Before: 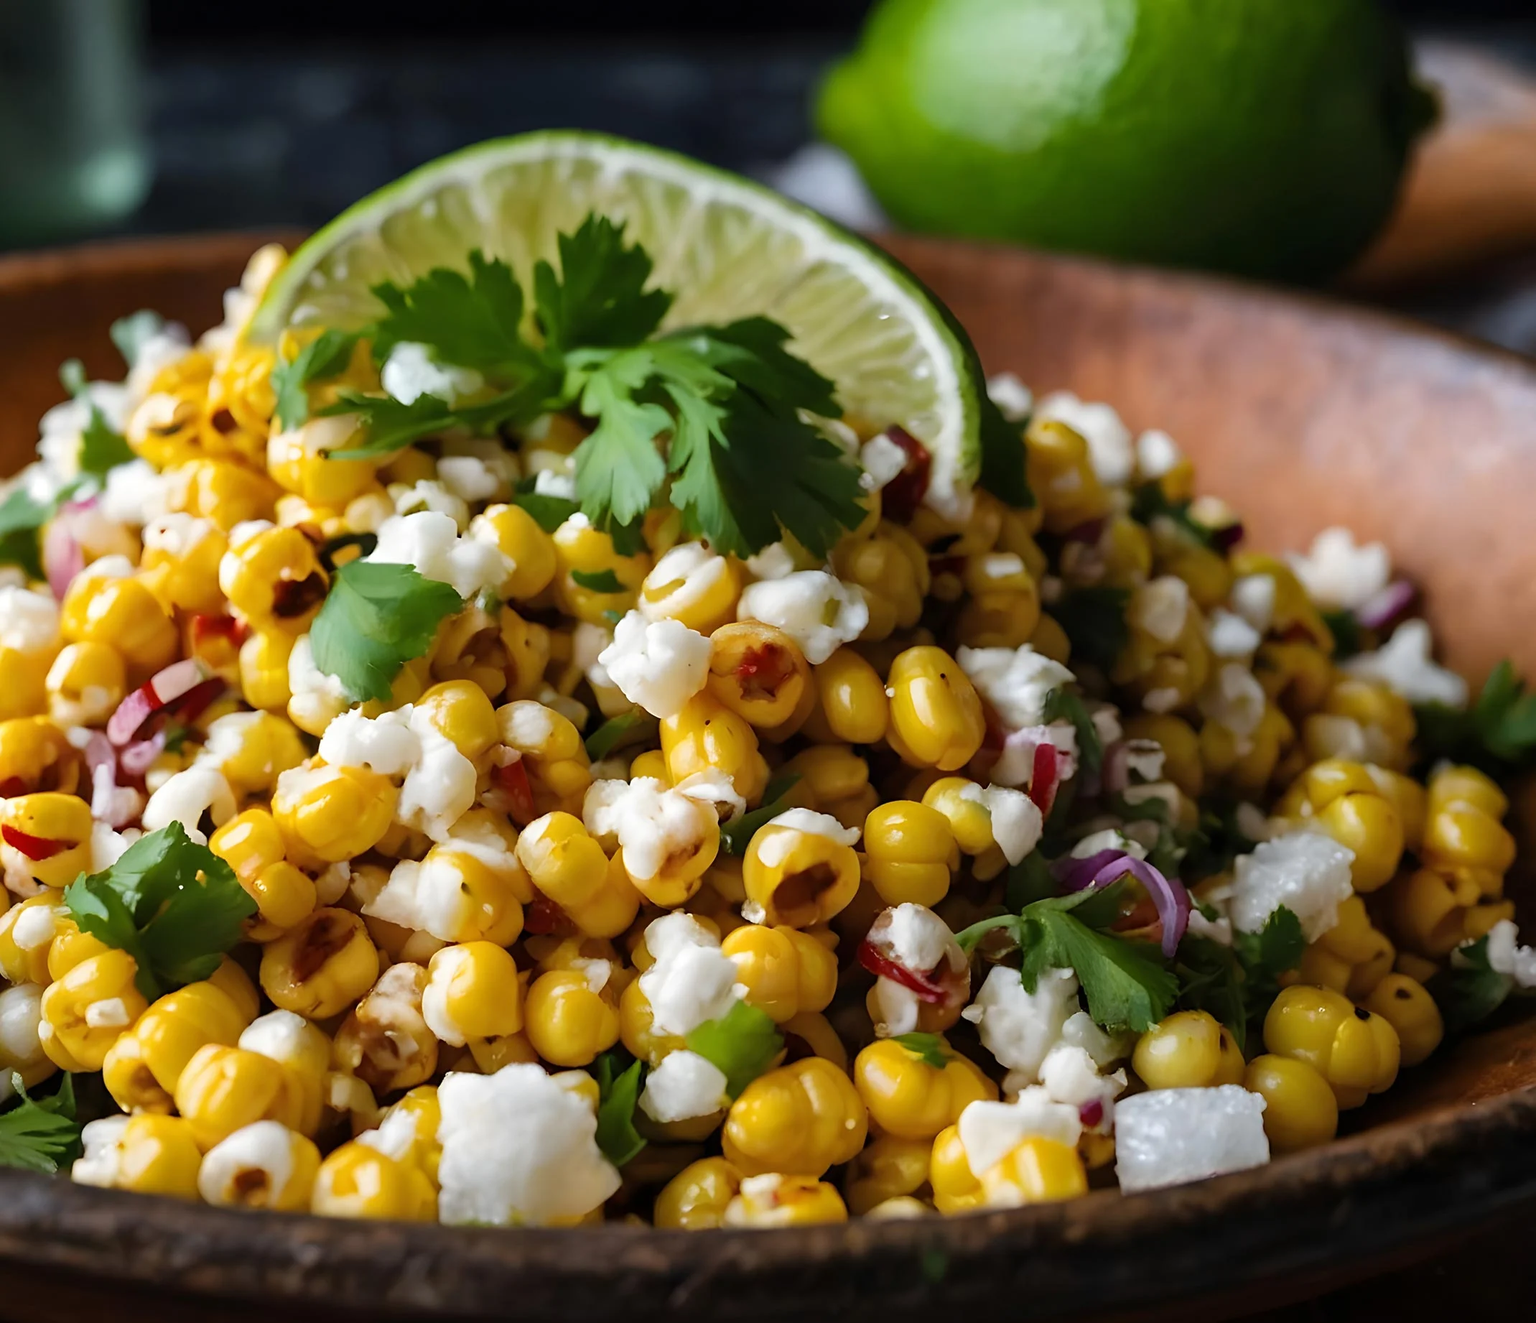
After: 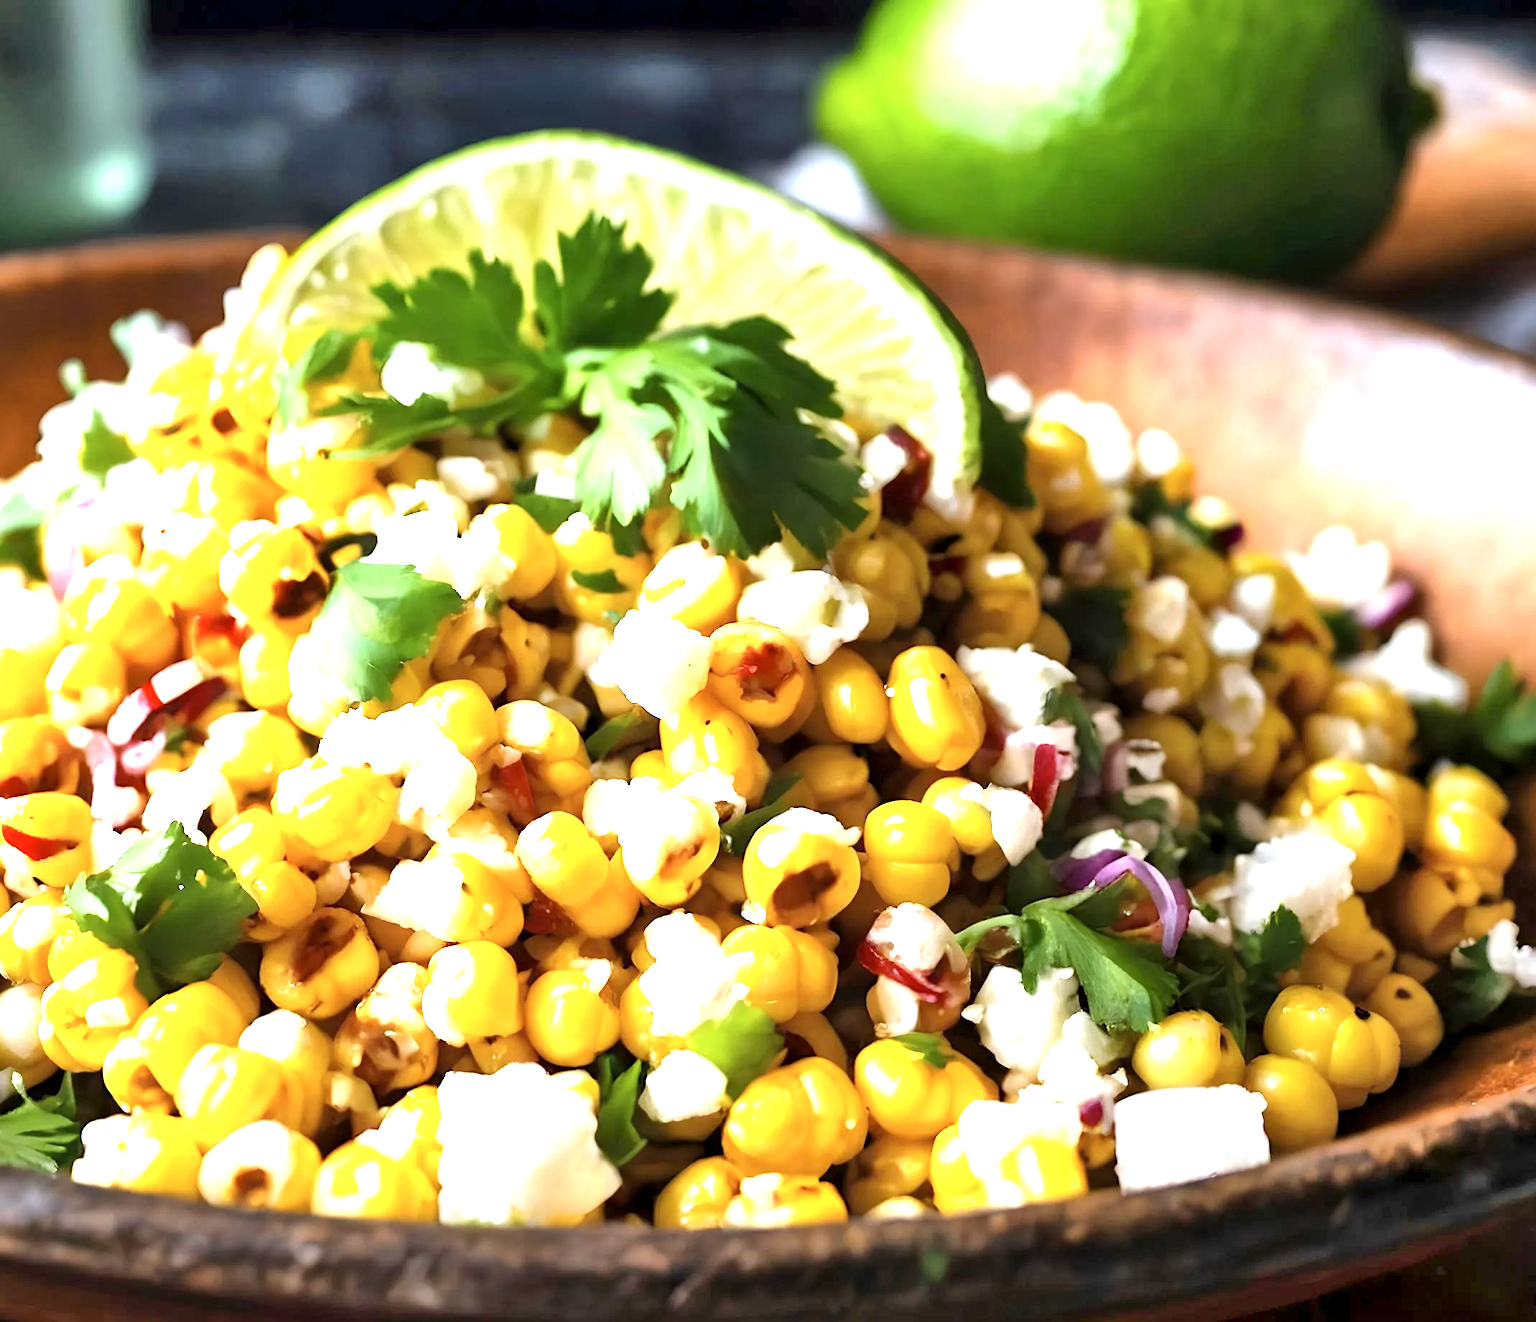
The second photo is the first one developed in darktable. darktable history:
shadows and highlights: radius 110.86, shadows 51.09, white point adjustment 9.16, highlights -4.17, highlights color adjustment 32.2%, soften with gaussian
exposure: black level correction 0.001, exposure 1.398 EV, compensate exposure bias true, compensate highlight preservation false
